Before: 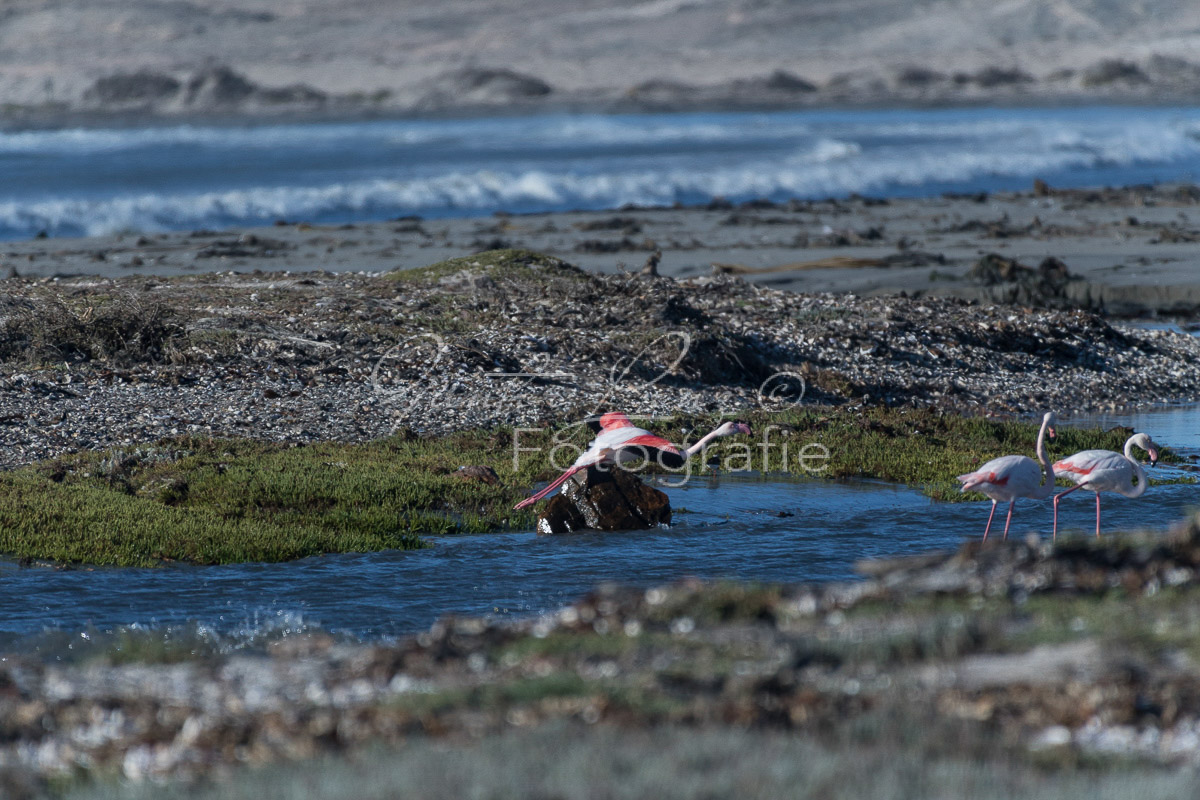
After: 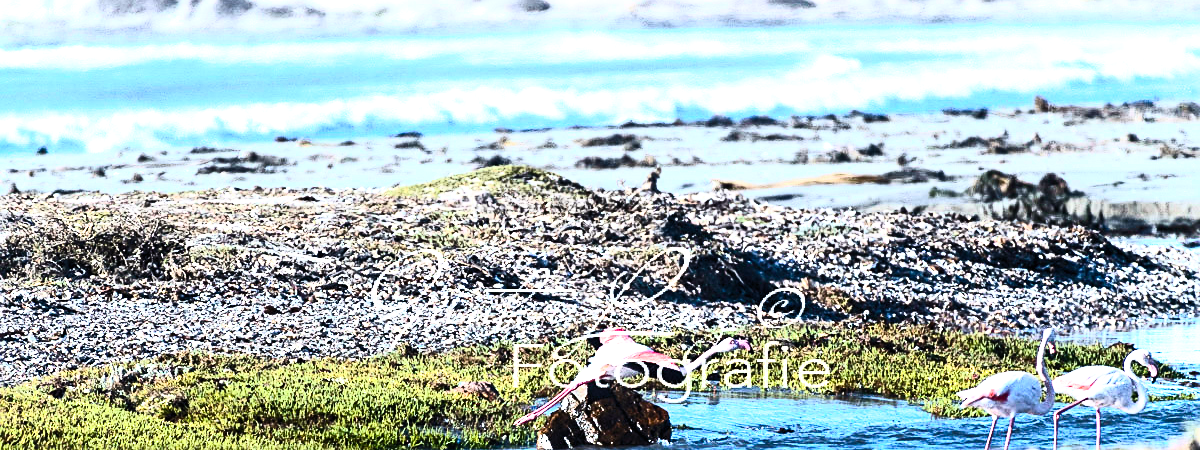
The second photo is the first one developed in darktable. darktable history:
filmic rgb: black relative exposure -7.96 EV, white relative exposure 2.35 EV, hardness 6.52
color calibration: illuminant same as pipeline (D50), adaptation none (bypass), x 0.331, y 0.334, temperature 5018.44 K
color balance rgb: power › chroma 0.287%, power › hue 22.38°, linear chroma grading › global chroma 14.893%, perceptual saturation grading › global saturation 19.85%
crop and rotate: top 10.581%, bottom 33.122%
contrast brightness saturation: contrast 0.601, brightness 0.328, saturation 0.138
tone equalizer: -8 EV -0.557 EV, edges refinement/feathering 500, mask exposure compensation -1.57 EV, preserve details no
sharpen: on, module defaults
exposure: black level correction 0, exposure 1.684 EV, compensate highlight preservation false
